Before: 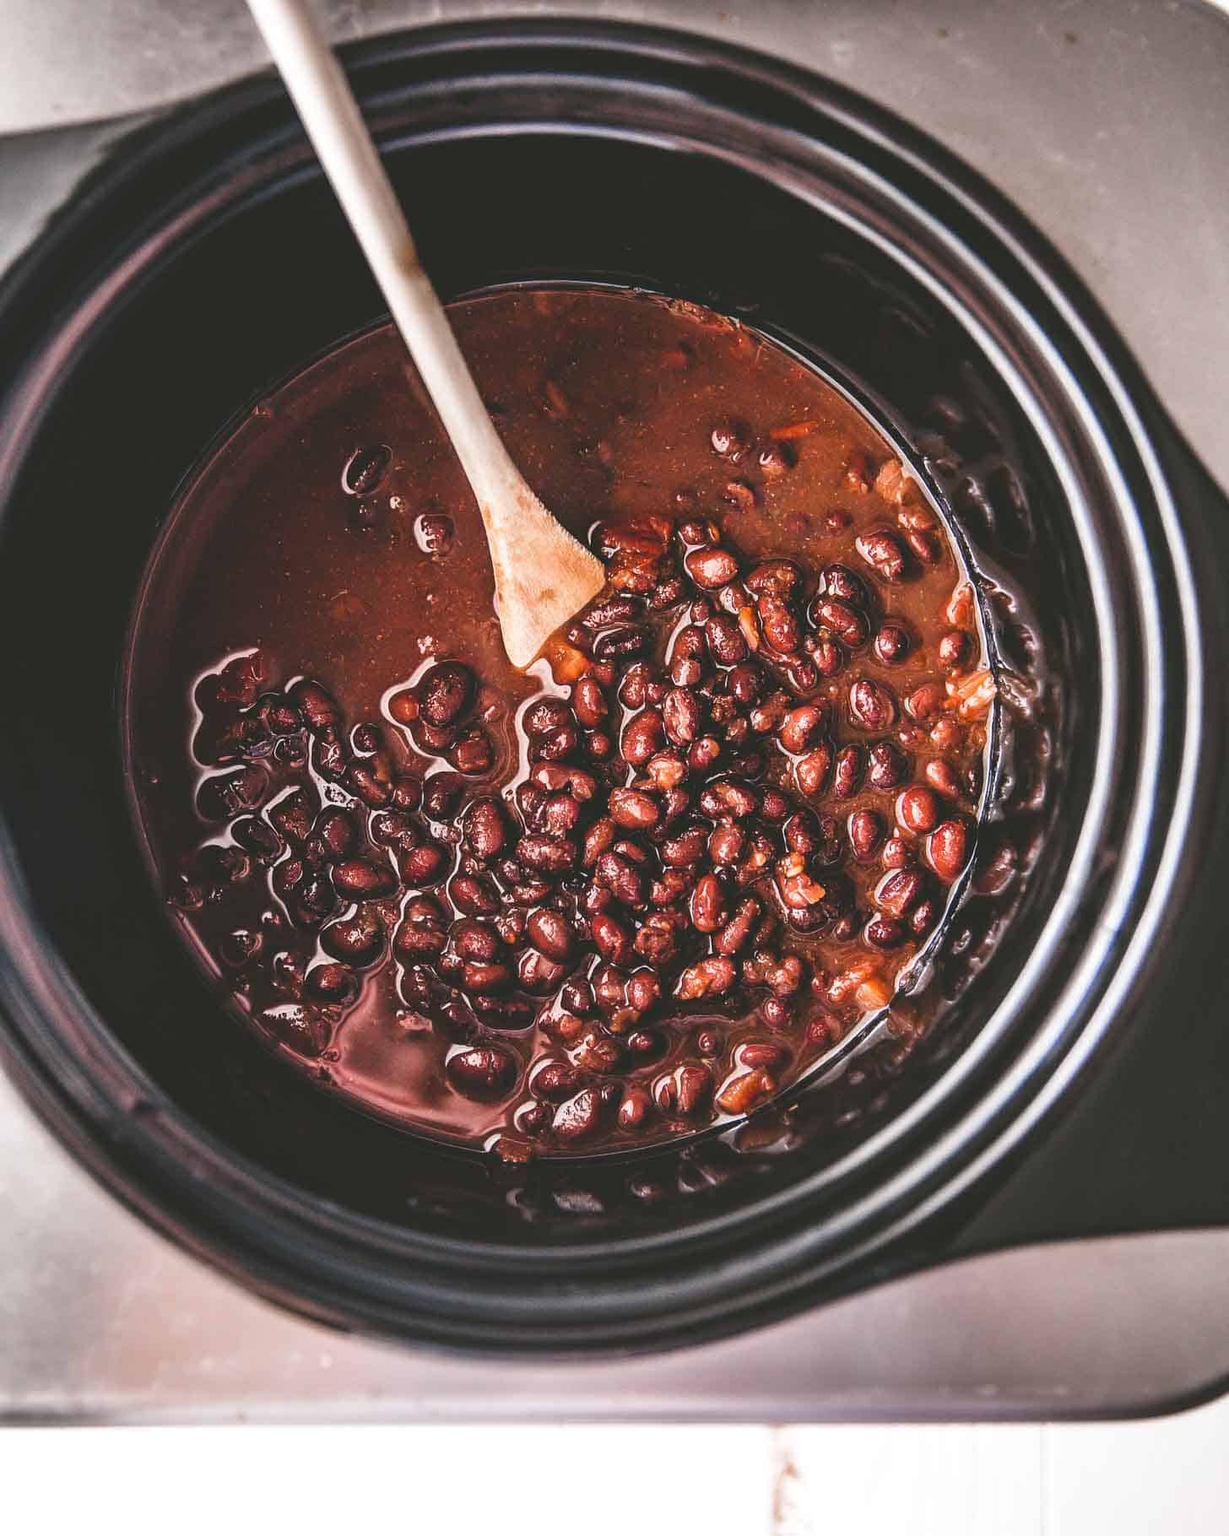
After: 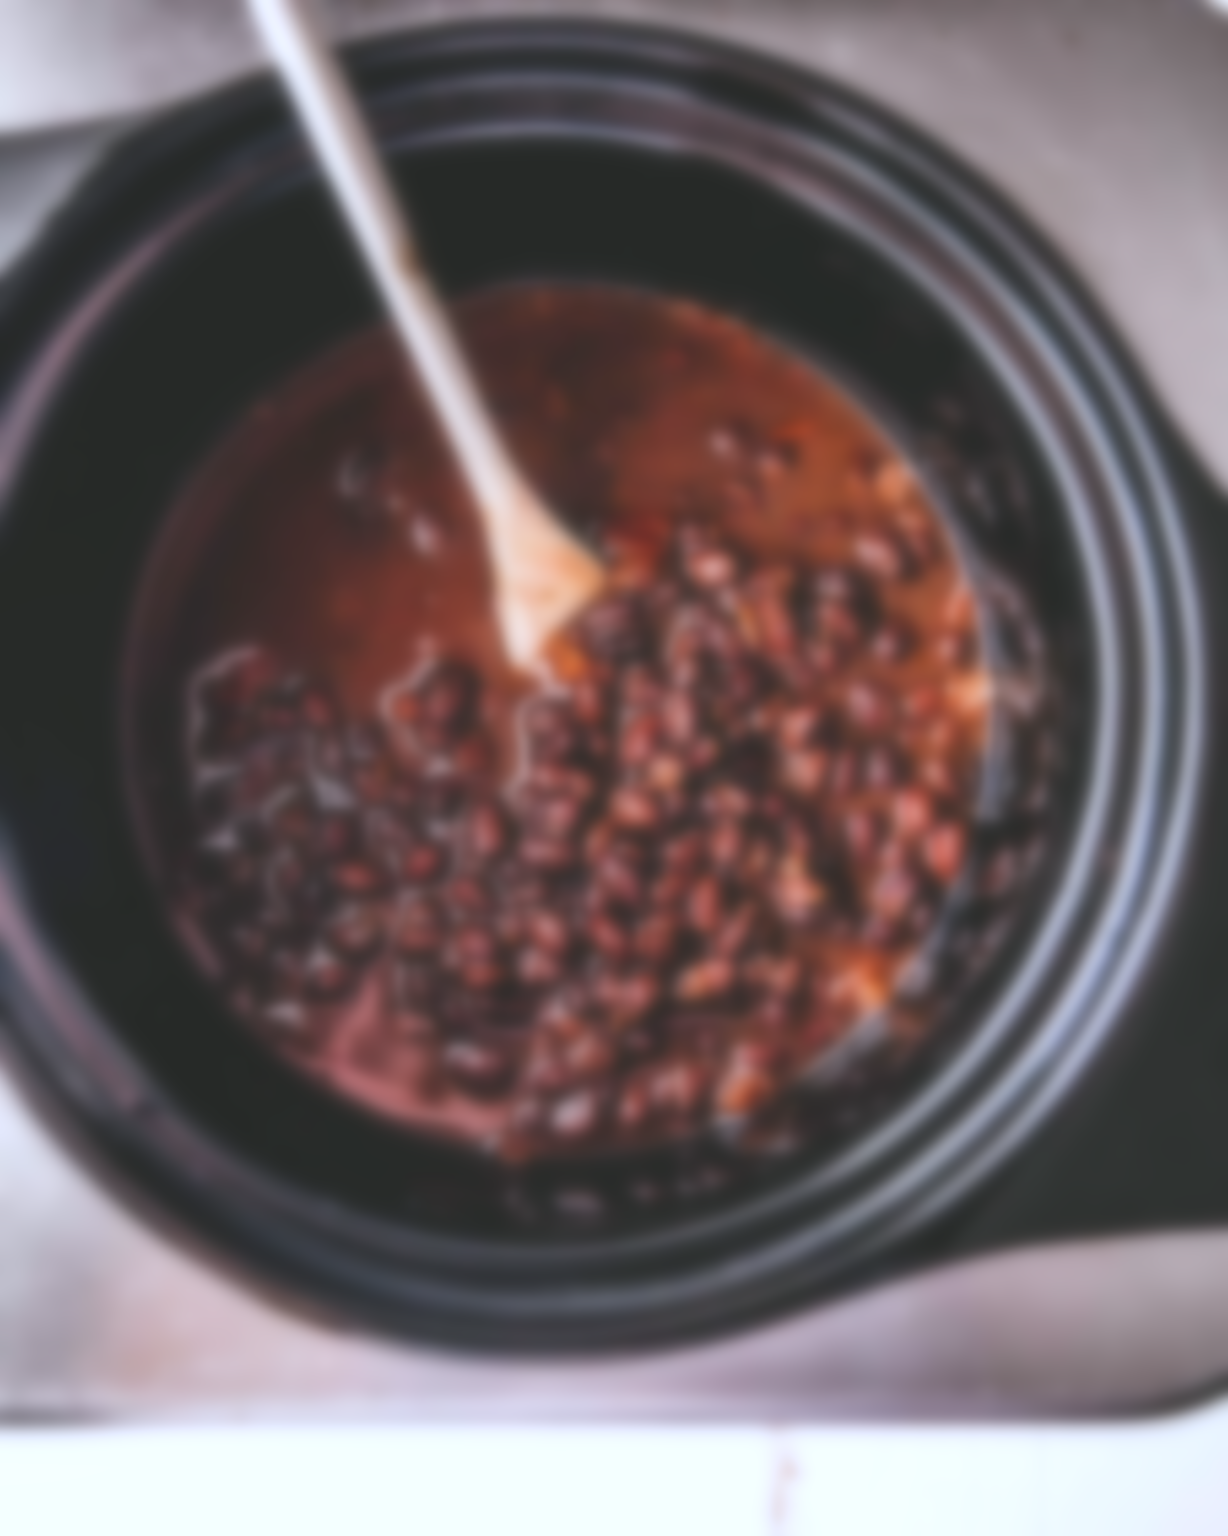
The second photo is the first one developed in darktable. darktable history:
lowpass: on, module defaults
contrast equalizer: octaves 7, y [[0.6 ×6], [0.55 ×6], [0 ×6], [0 ×6], [0 ×6]], mix 0.15
white balance: red 0.954, blue 1.079
